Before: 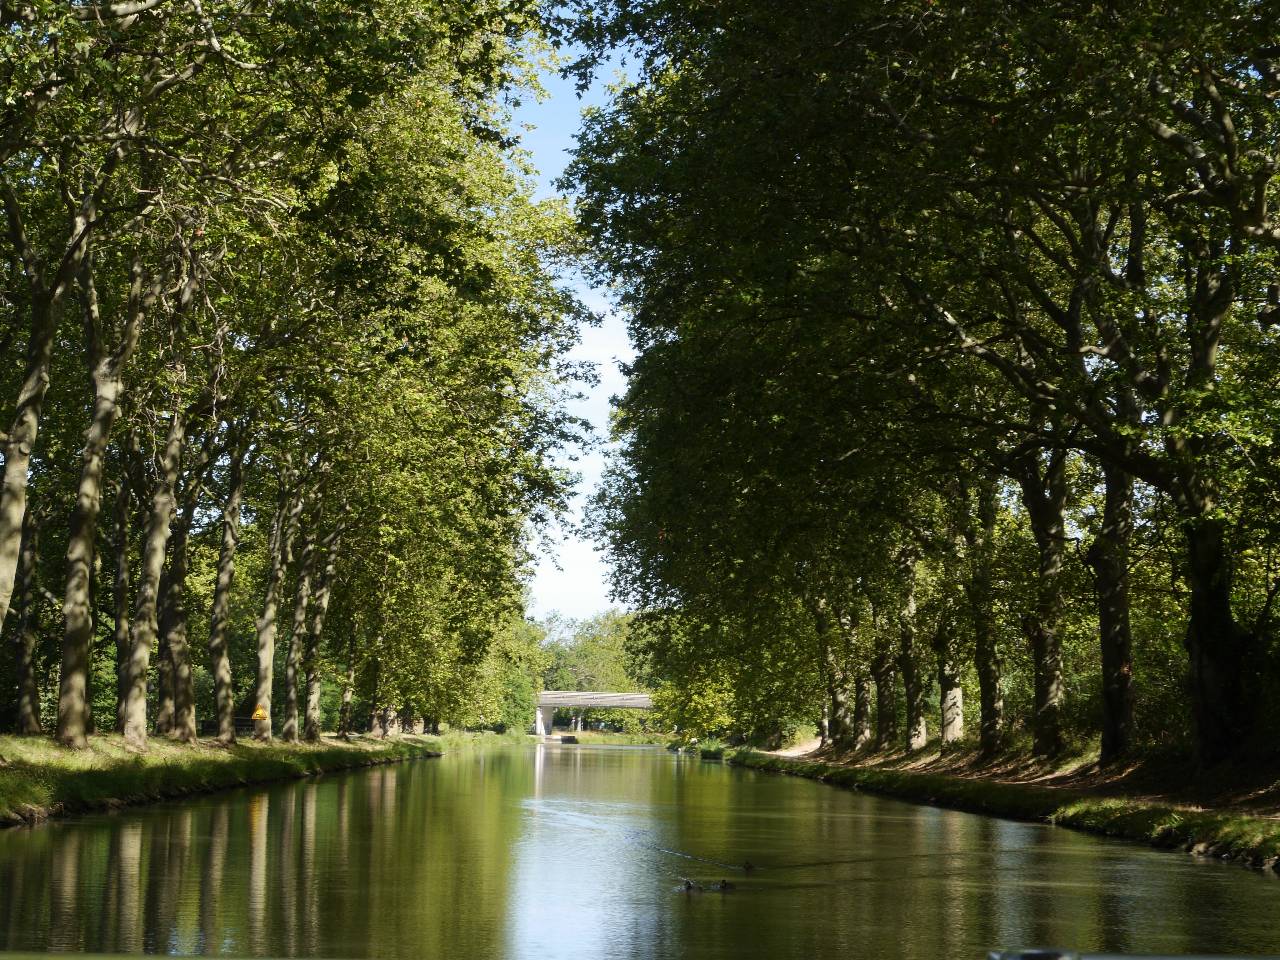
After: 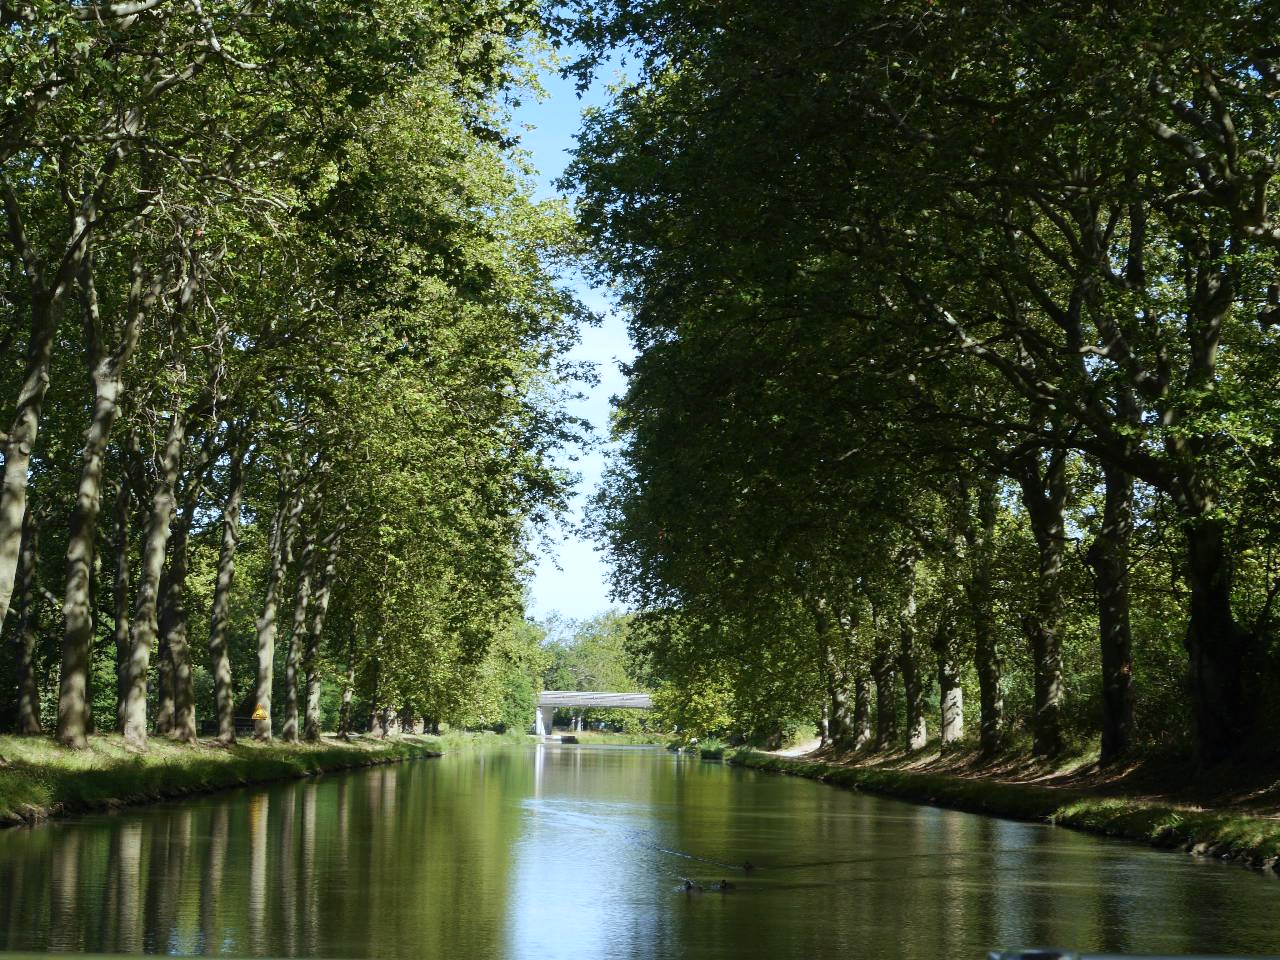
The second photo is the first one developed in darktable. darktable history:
color calibration: illuminant custom, x 0.368, y 0.373, temperature 4330.32 K
